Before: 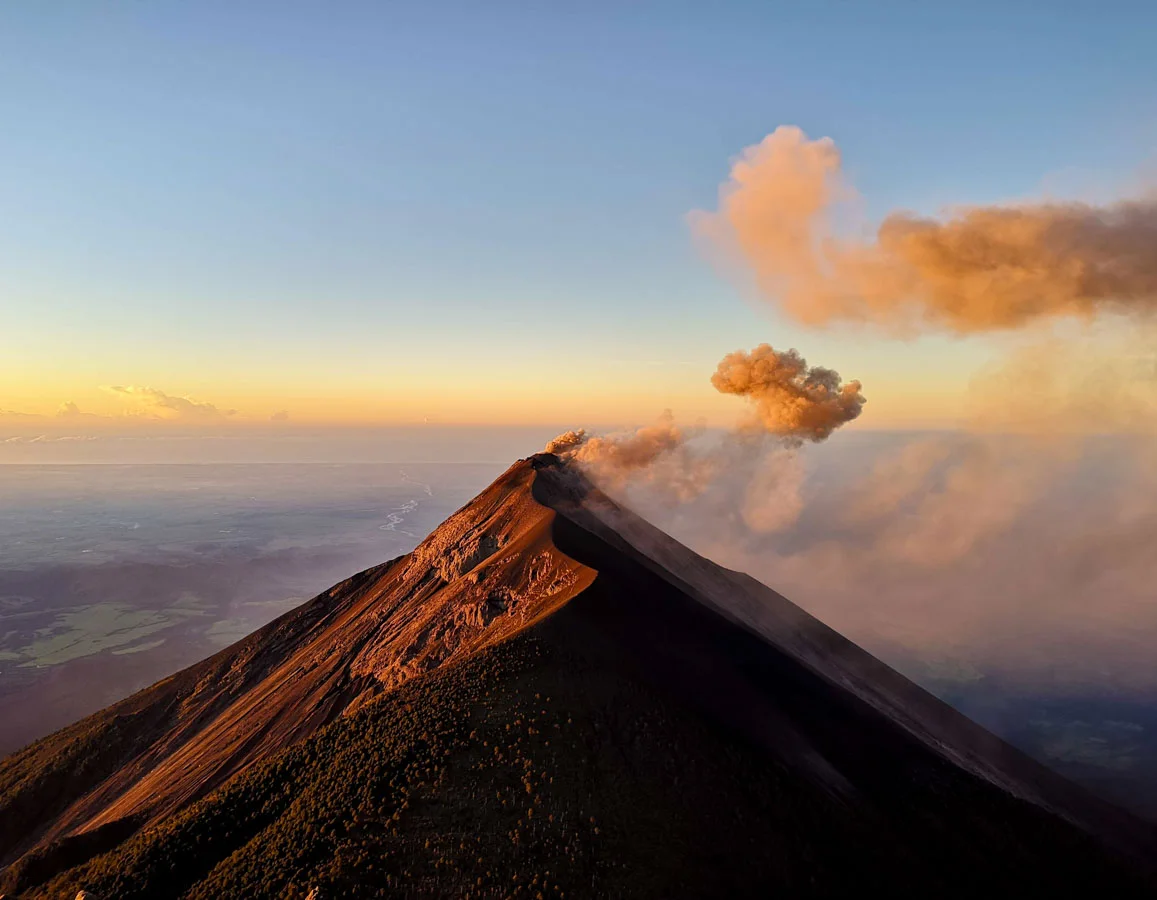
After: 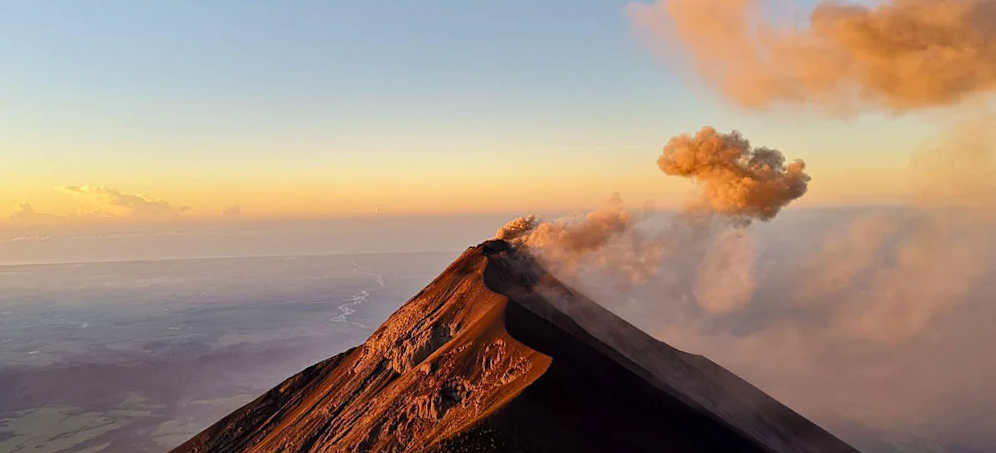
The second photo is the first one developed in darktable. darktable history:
crop: left 1.744%, top 19.225%, right 5.069%, bottom 28.357%
rotate and perspective: rotation -1.68°, lens shift (vertical) -0.146, crop left 0.049, crop right 0.912, crop top 0.032, crop bottom 0.96
